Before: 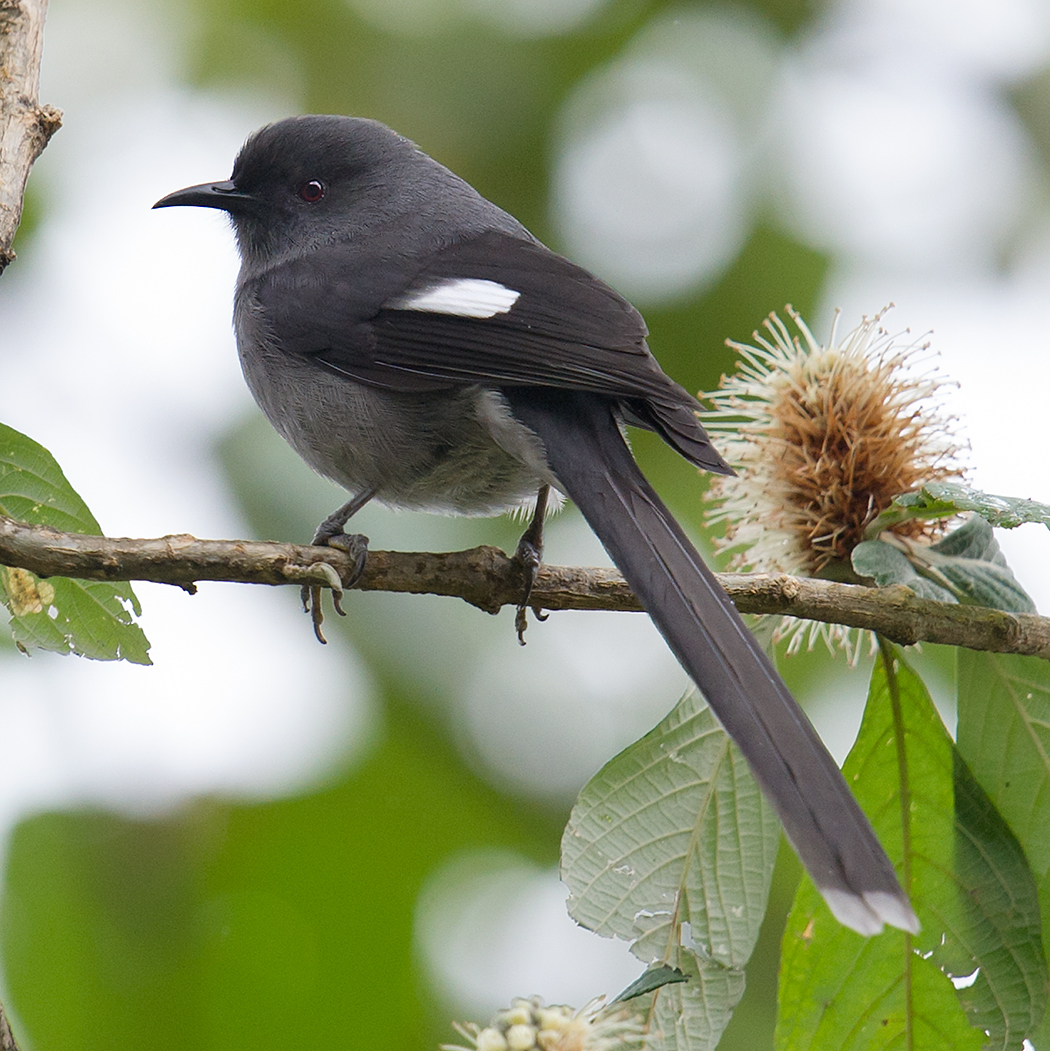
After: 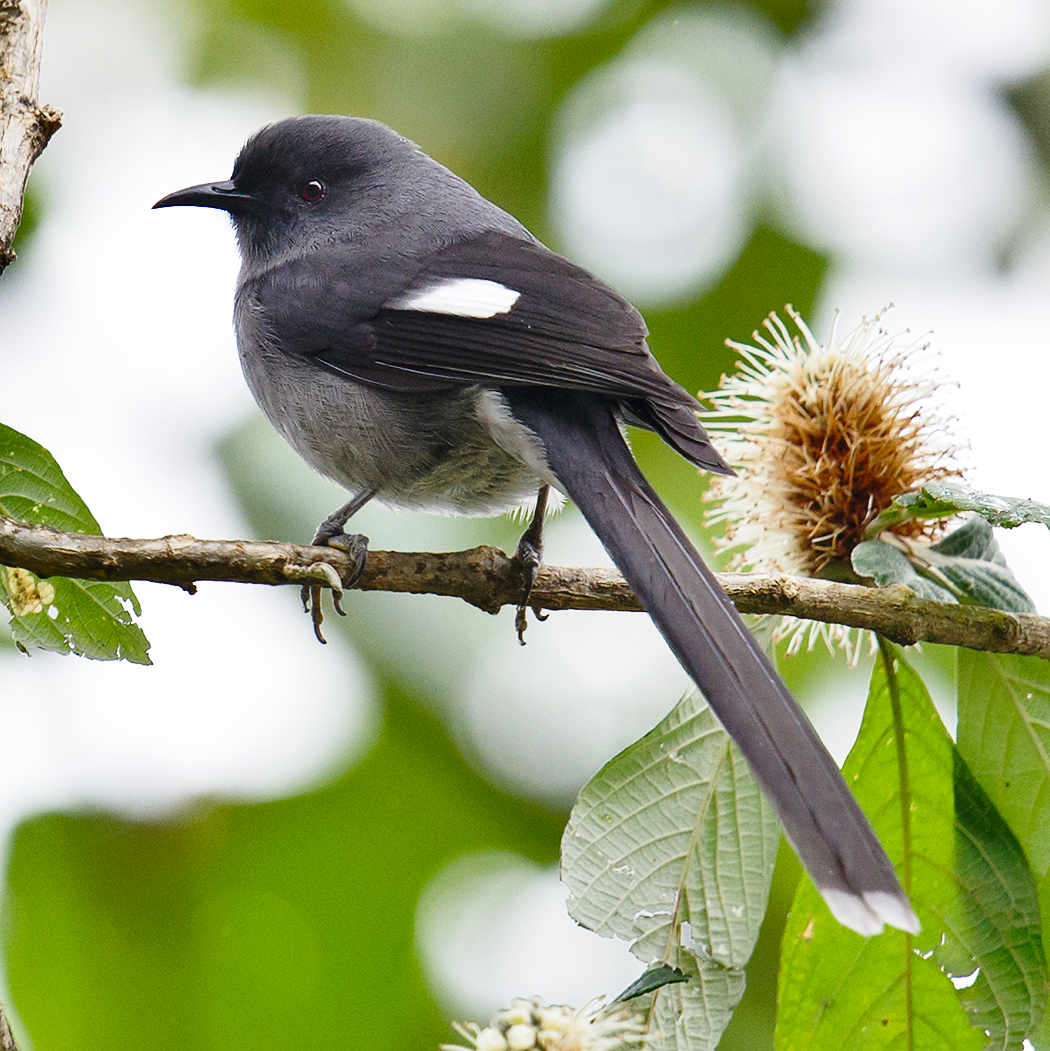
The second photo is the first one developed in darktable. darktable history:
shadows and highlights: shadows 73.53, highlights -60.82, soften with gaussian
base curve: curves: ch0 [(0, 0) (0.028, 0.03) (0.121, 0.232) (0.46, 0.748) (0.859, 0.968) (1, 1)], preserve colors none
